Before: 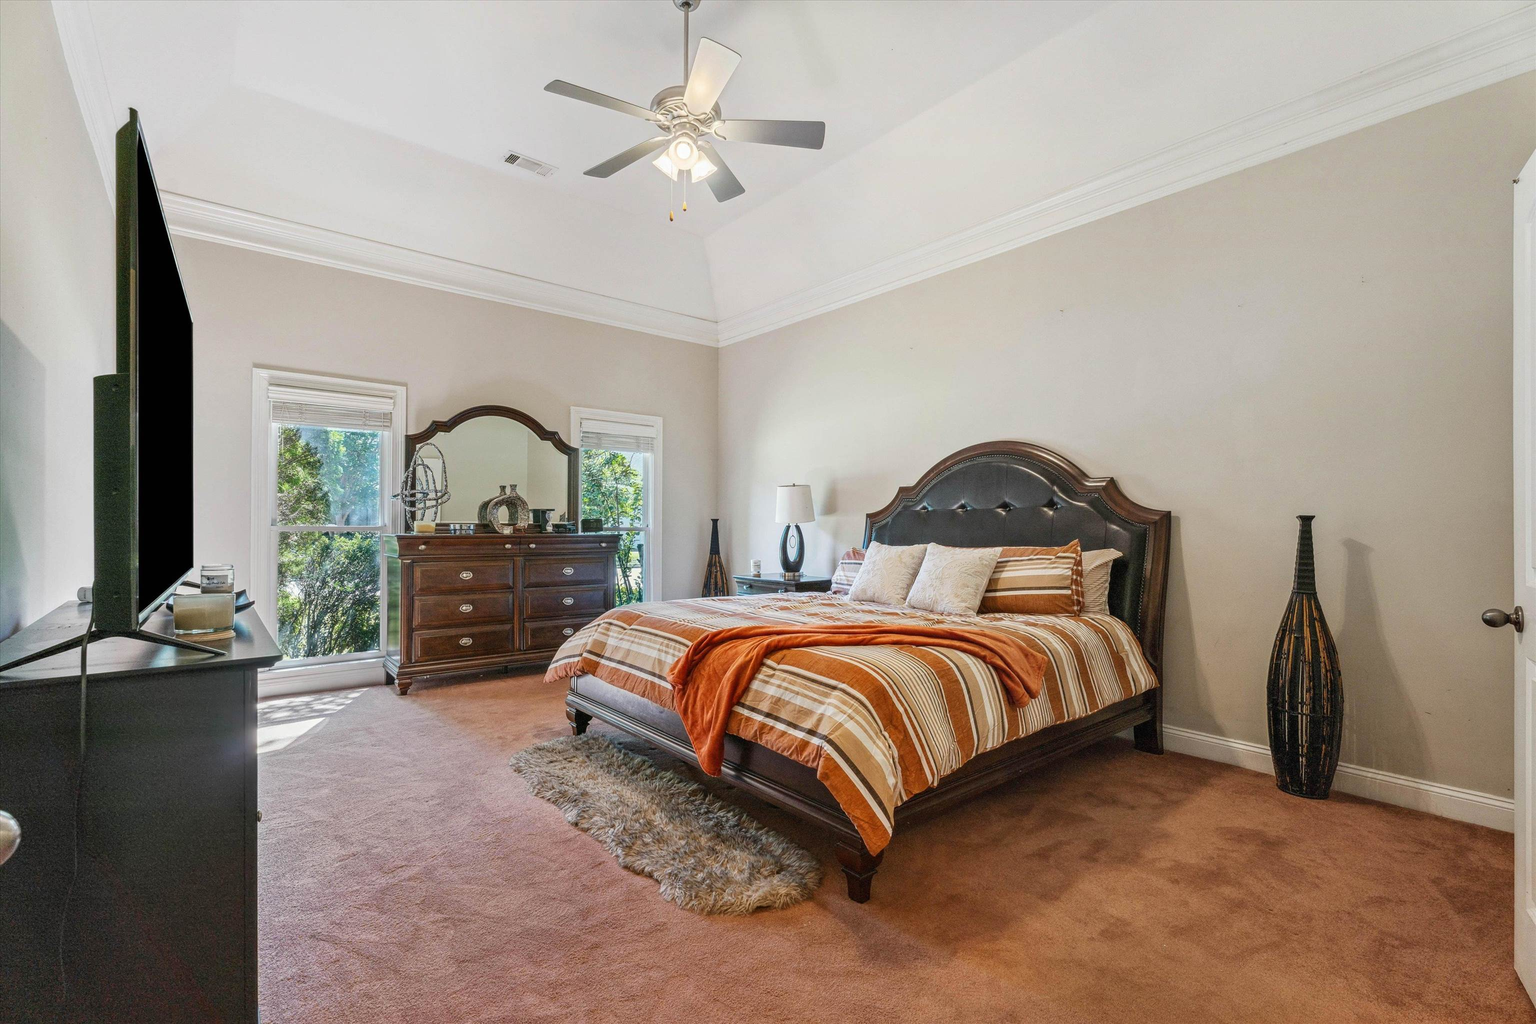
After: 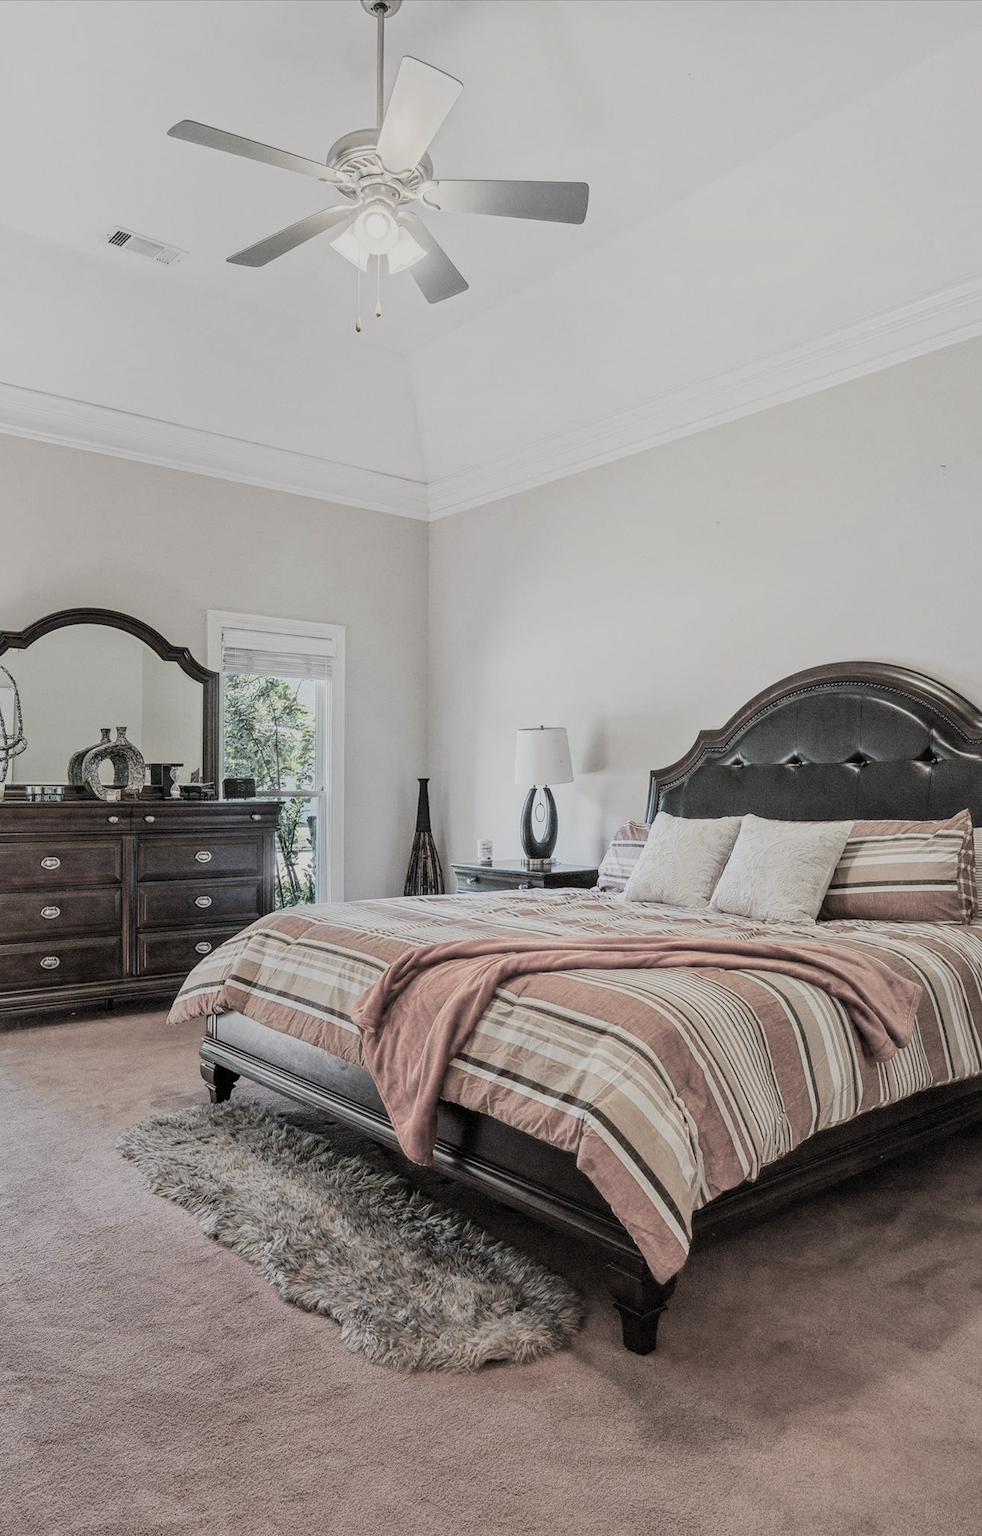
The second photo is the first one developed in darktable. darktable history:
crop: left 28.16%, right 29.179%
filmic rgb: black relative exposure -7.65 EV, white relative exposure 3.98 EV, threshold 3.05 EV, hardness 4.02, contrast 1.1, highlights saturation mix -31.1%, color science v5 (2021), contrast in shadows safe, contrast in highlights safe, enable highlight reconstruction true
